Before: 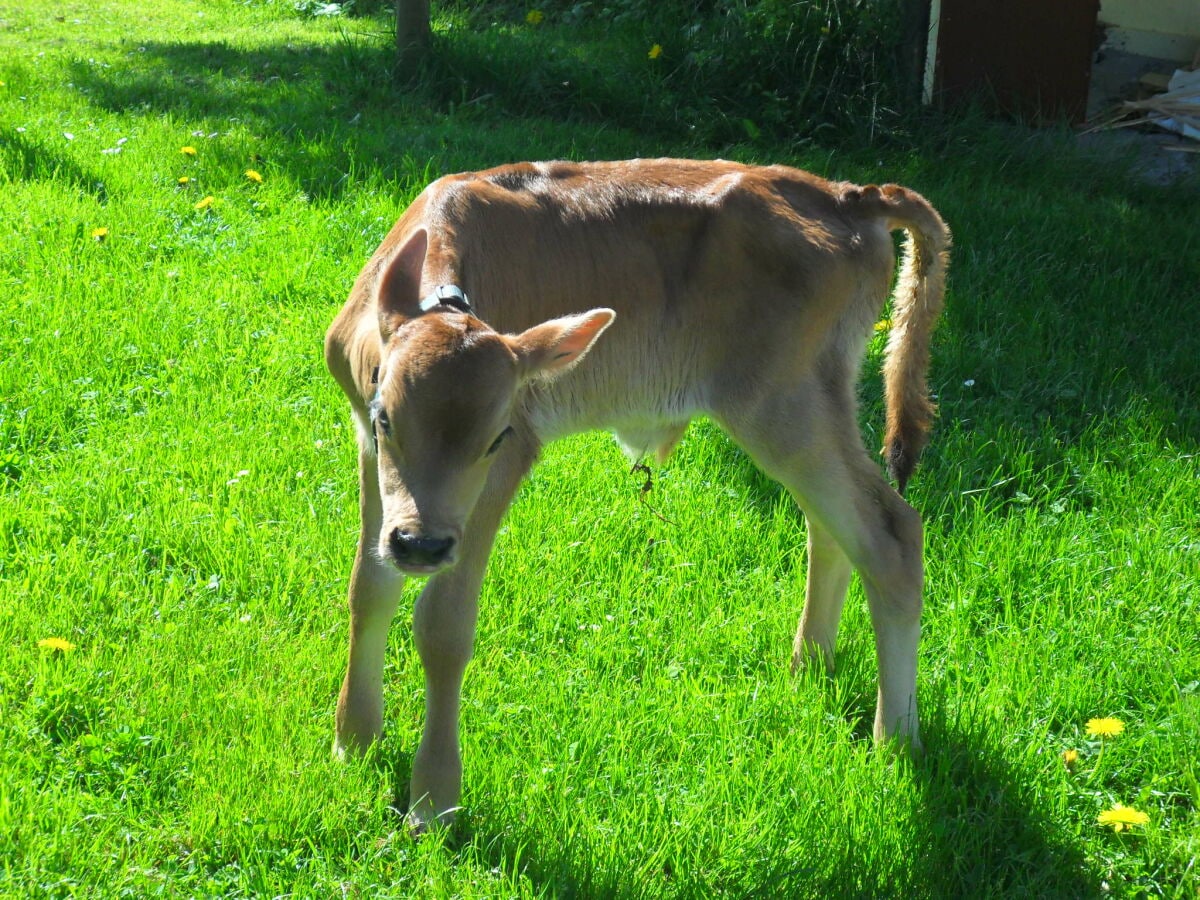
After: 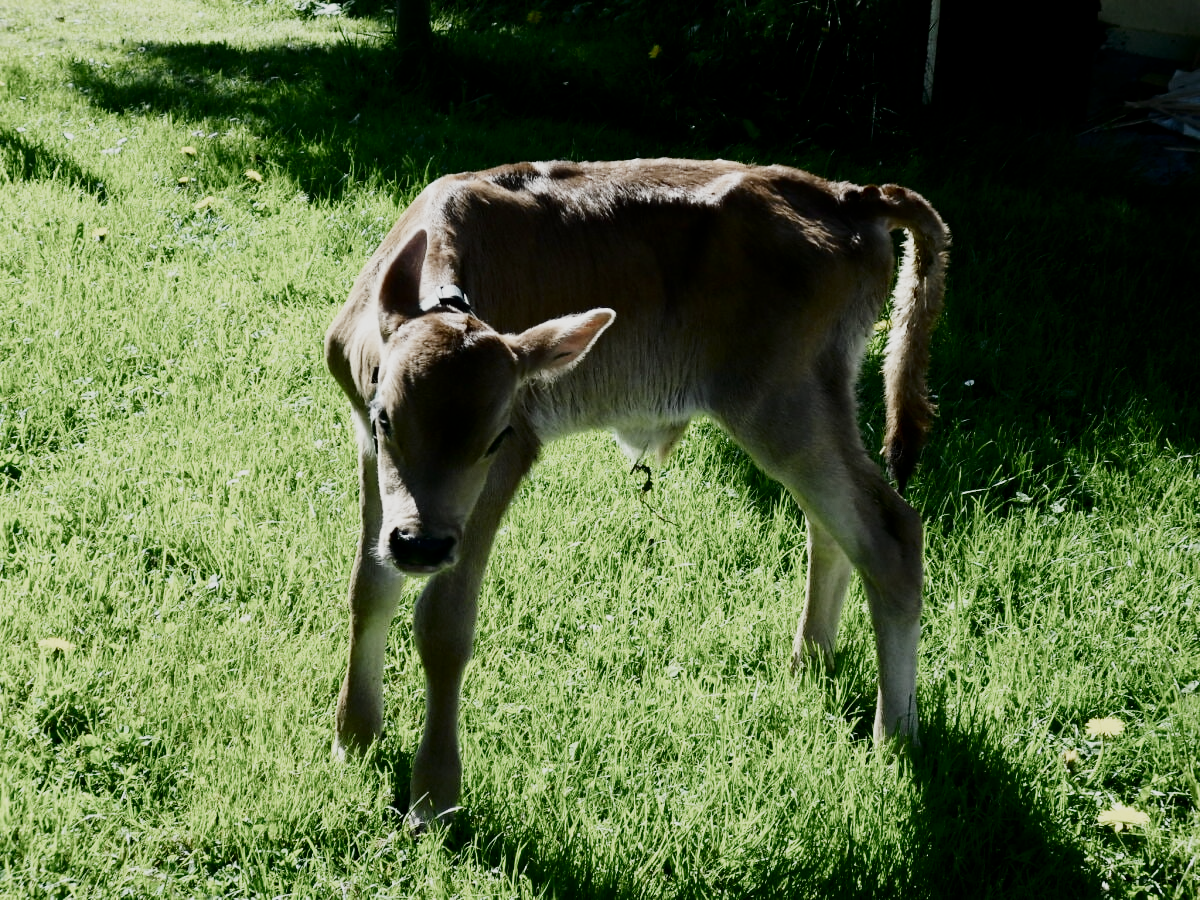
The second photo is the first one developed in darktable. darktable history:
contrast brightness saturation: contrast 0.244, brightness -0.241, saturation 0.141
filmic rgb: black relative exposure -5.14 EV, white relative exposure 3.98 EV, hardness 2.9, contrast 1.299, highlights saturation mix -30.14%, preserve chrominance no, color science v5 (2021), contrast in shadows safe, contrast in highlights safe
